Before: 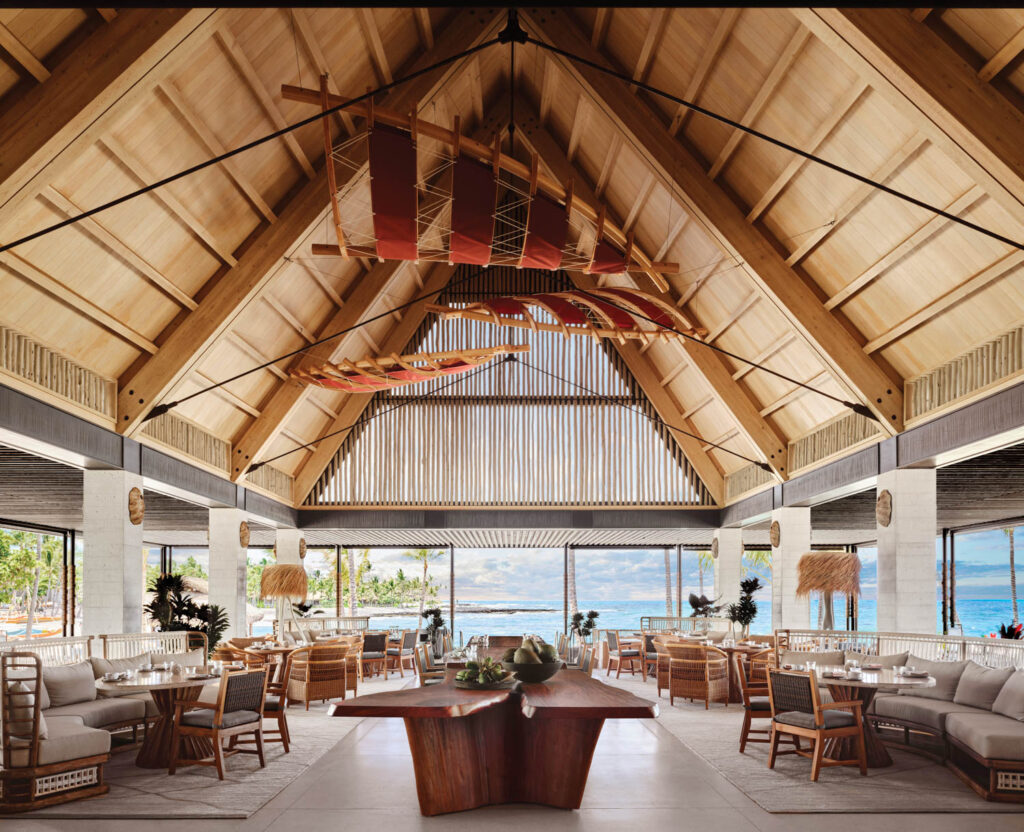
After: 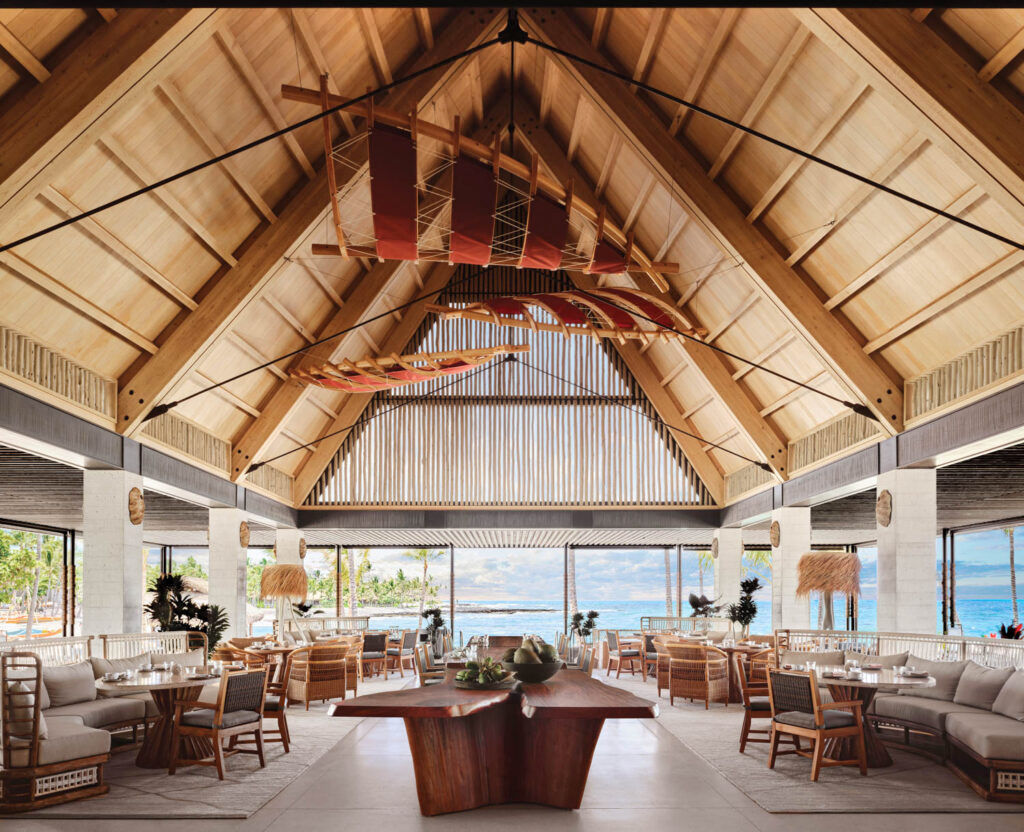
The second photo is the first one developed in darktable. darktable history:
shadows and highlights: highlights 69.5, soften with gaussian
